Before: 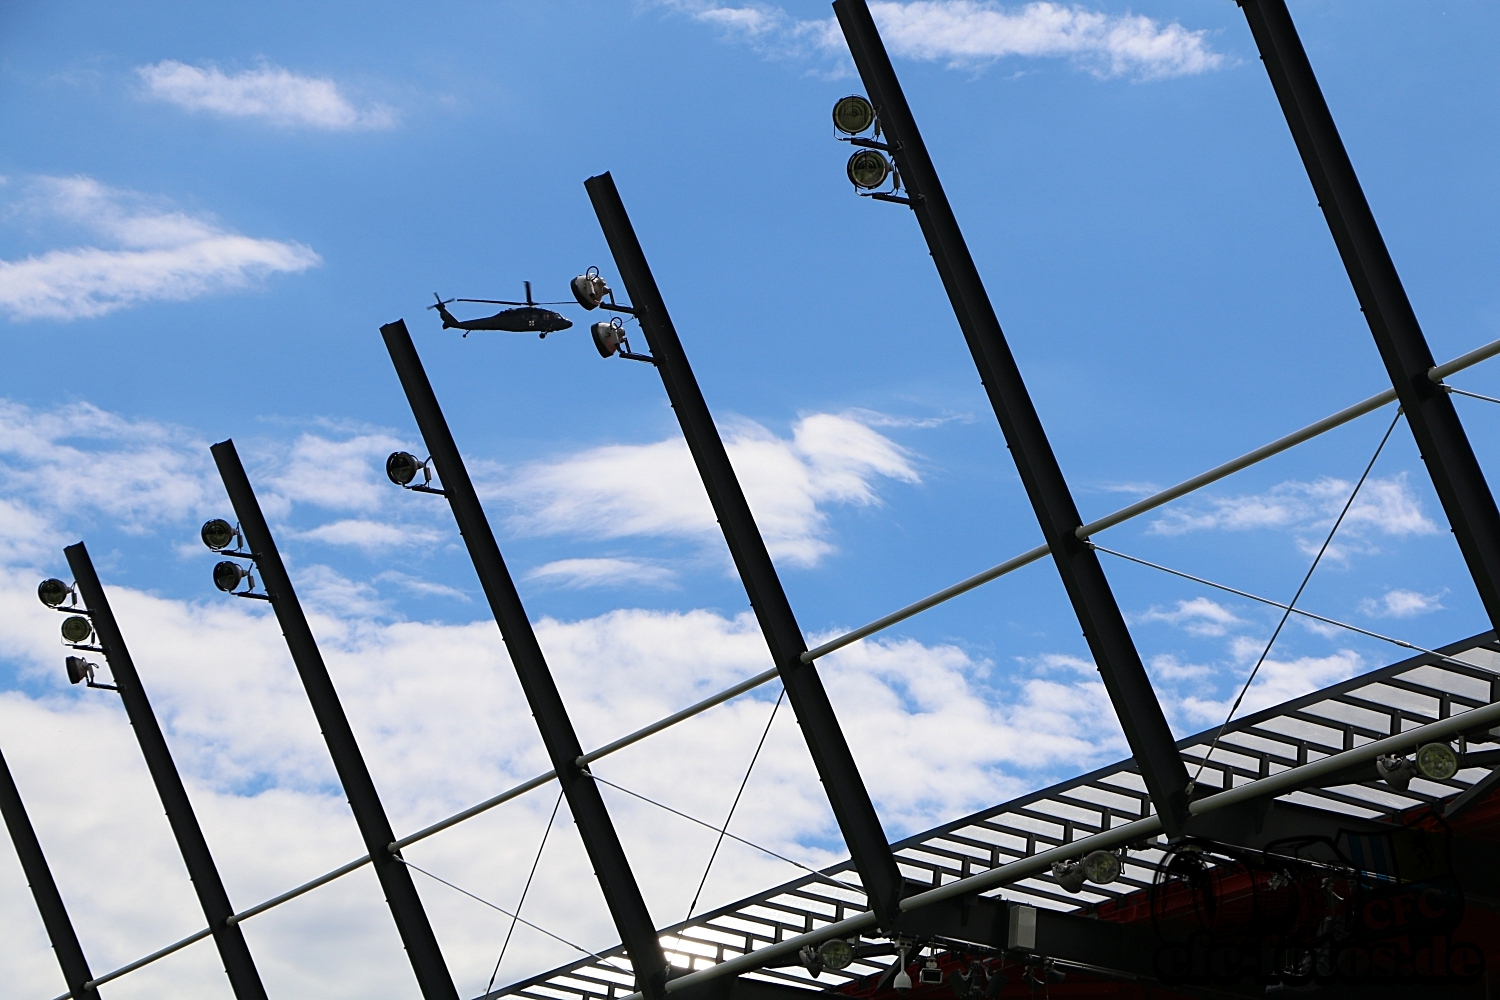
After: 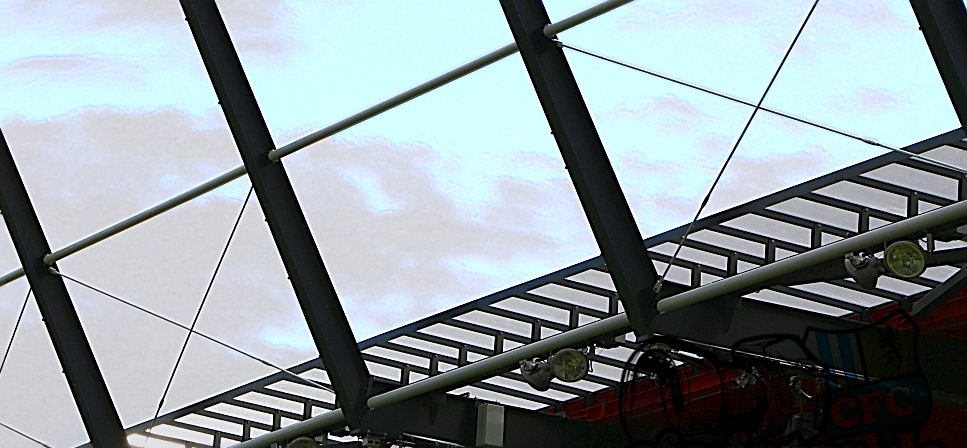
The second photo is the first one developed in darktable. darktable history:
crop and rotate: left 35.509%, top 50.238%, bottom 4.934%
sharpen: on, module defaults
color balance rgb: shadows lift › chroma 1%, shadows lift › hue 113°, highlights gain › chroma 0.2%, highlights gain › hue 333°, perceptual saturation grading › global saturation 20%, perceptual saturation grading › highlights -50%, perceptual saturation grading › shadows 25%, contrast -20%
color zones: curves: ch0 [(0.203, 0.433) (0.607, 0.517) (0.697, 0.696) (0.705, 0.897)]
white balance: red 0.988, blue 1.017
